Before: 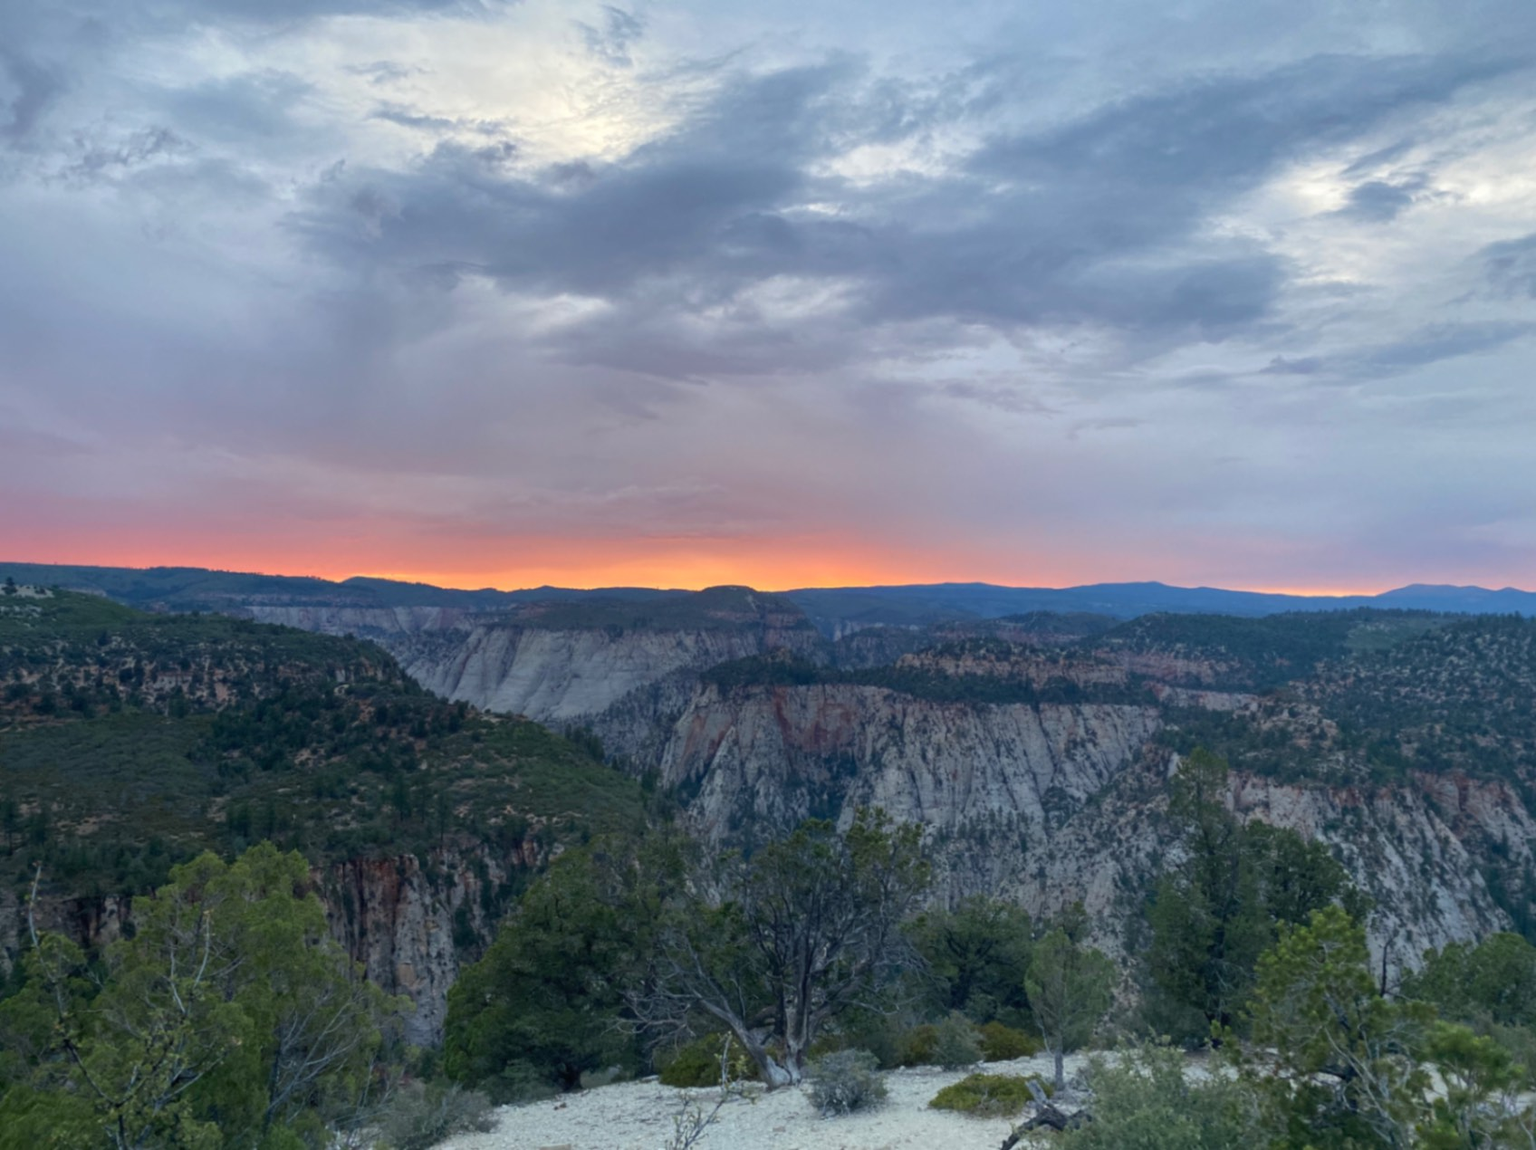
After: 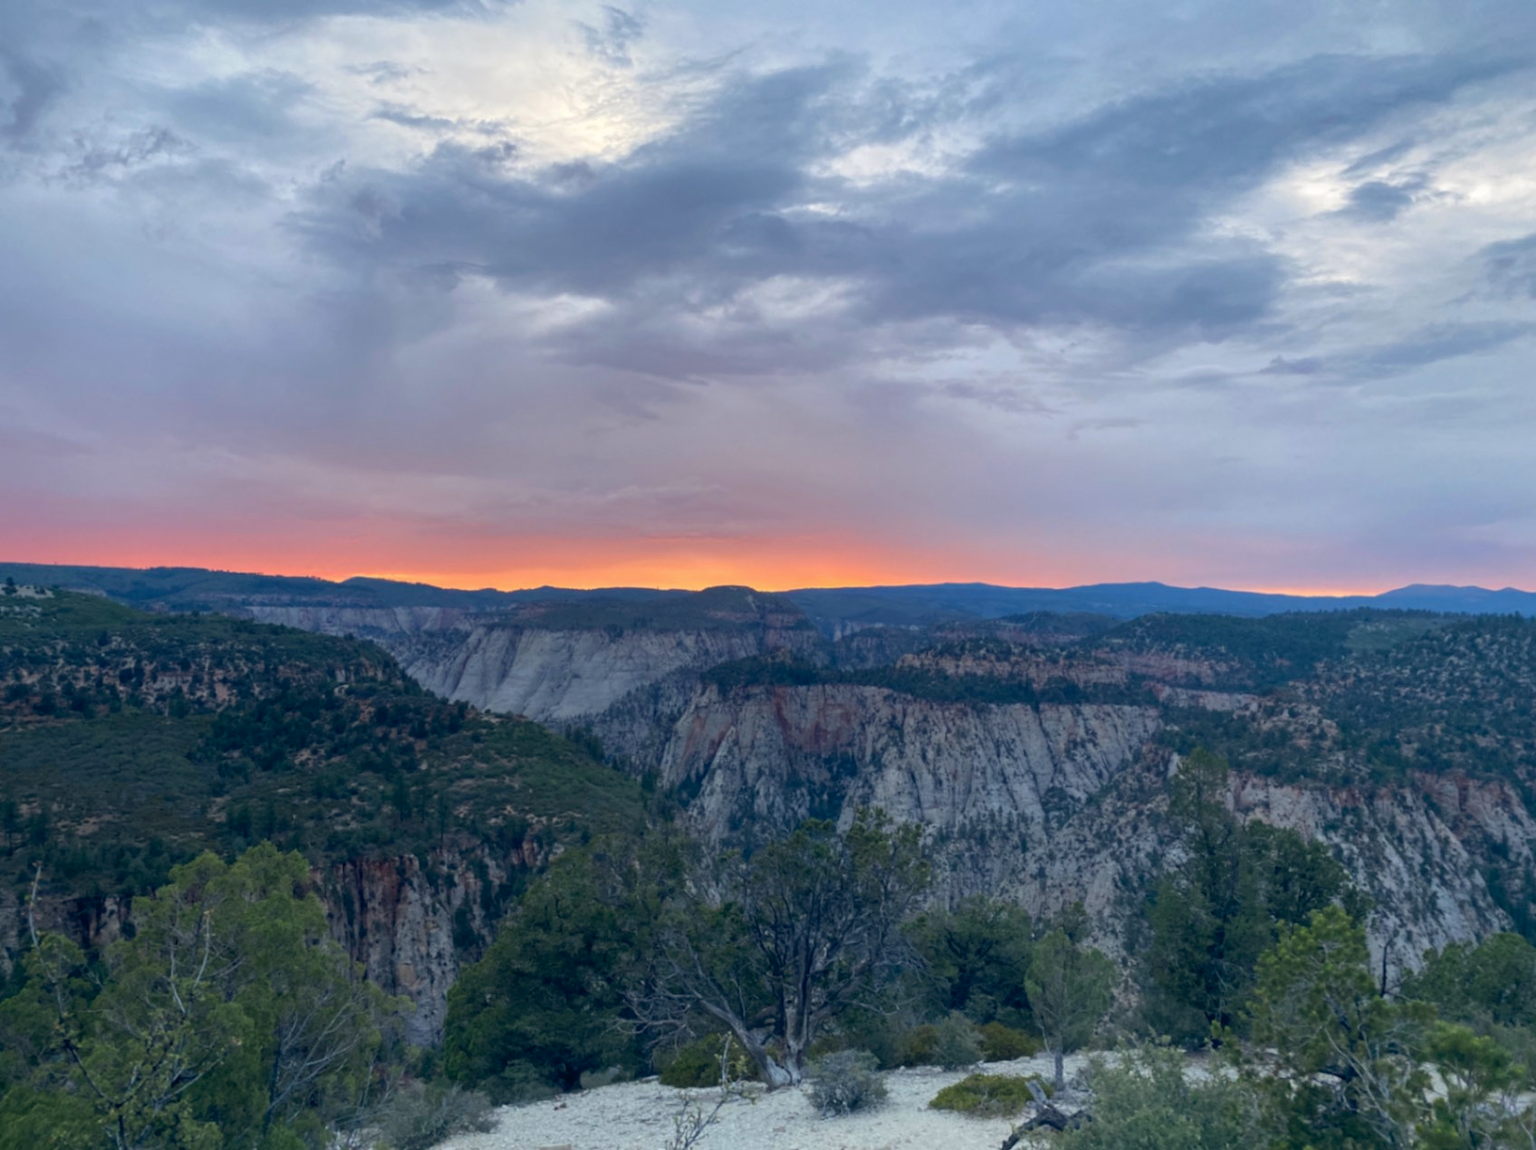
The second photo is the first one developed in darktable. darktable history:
color balance rgb: highlights gain › chroma 0.249%, highlights gain › hue 332.17°, global offset › chroma 0.122%, global offset › hue 253.28°, perceptual saturation grading › global saturation 3.834%, global vibrance -1.597%, saturation formula JzAzBz (2021)
